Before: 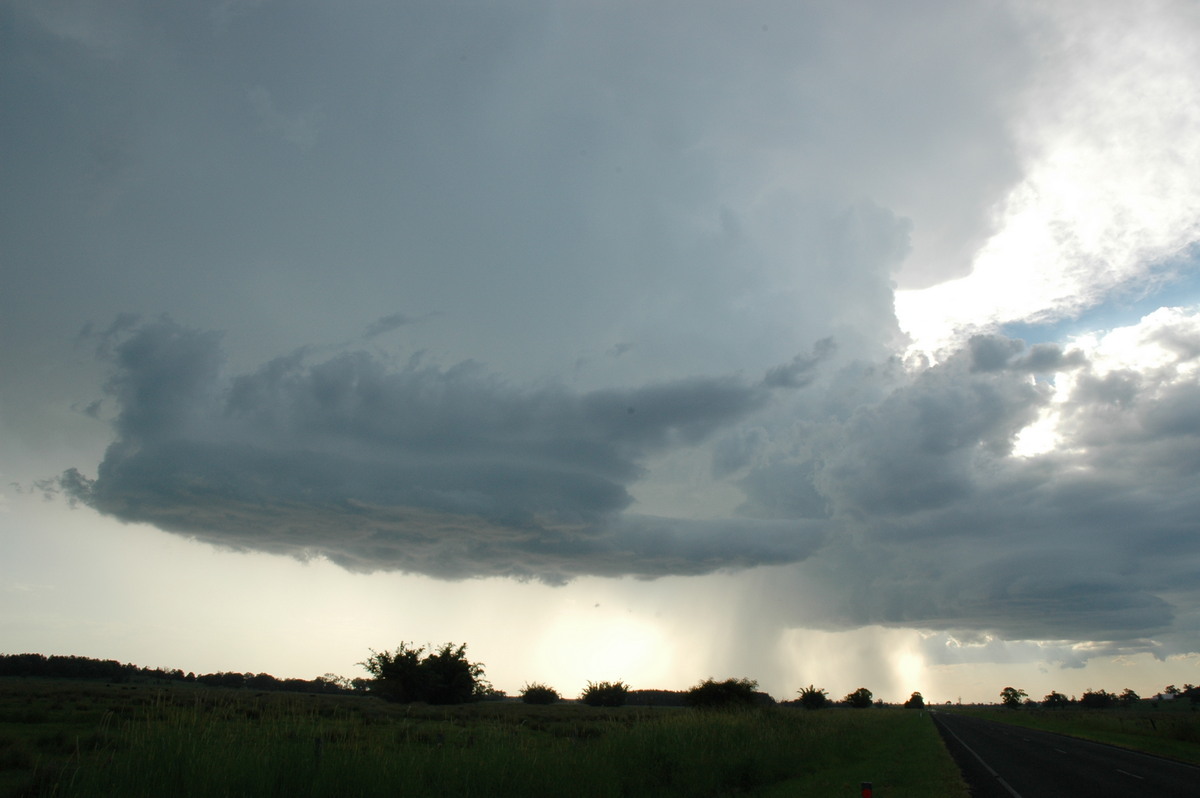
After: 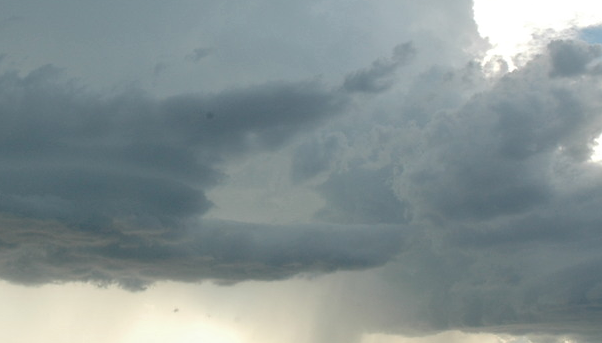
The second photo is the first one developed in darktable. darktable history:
local contrast: detail 109%
crop: left 35.159%, top 36.987%, right 14.658%, bottom 20.02%
